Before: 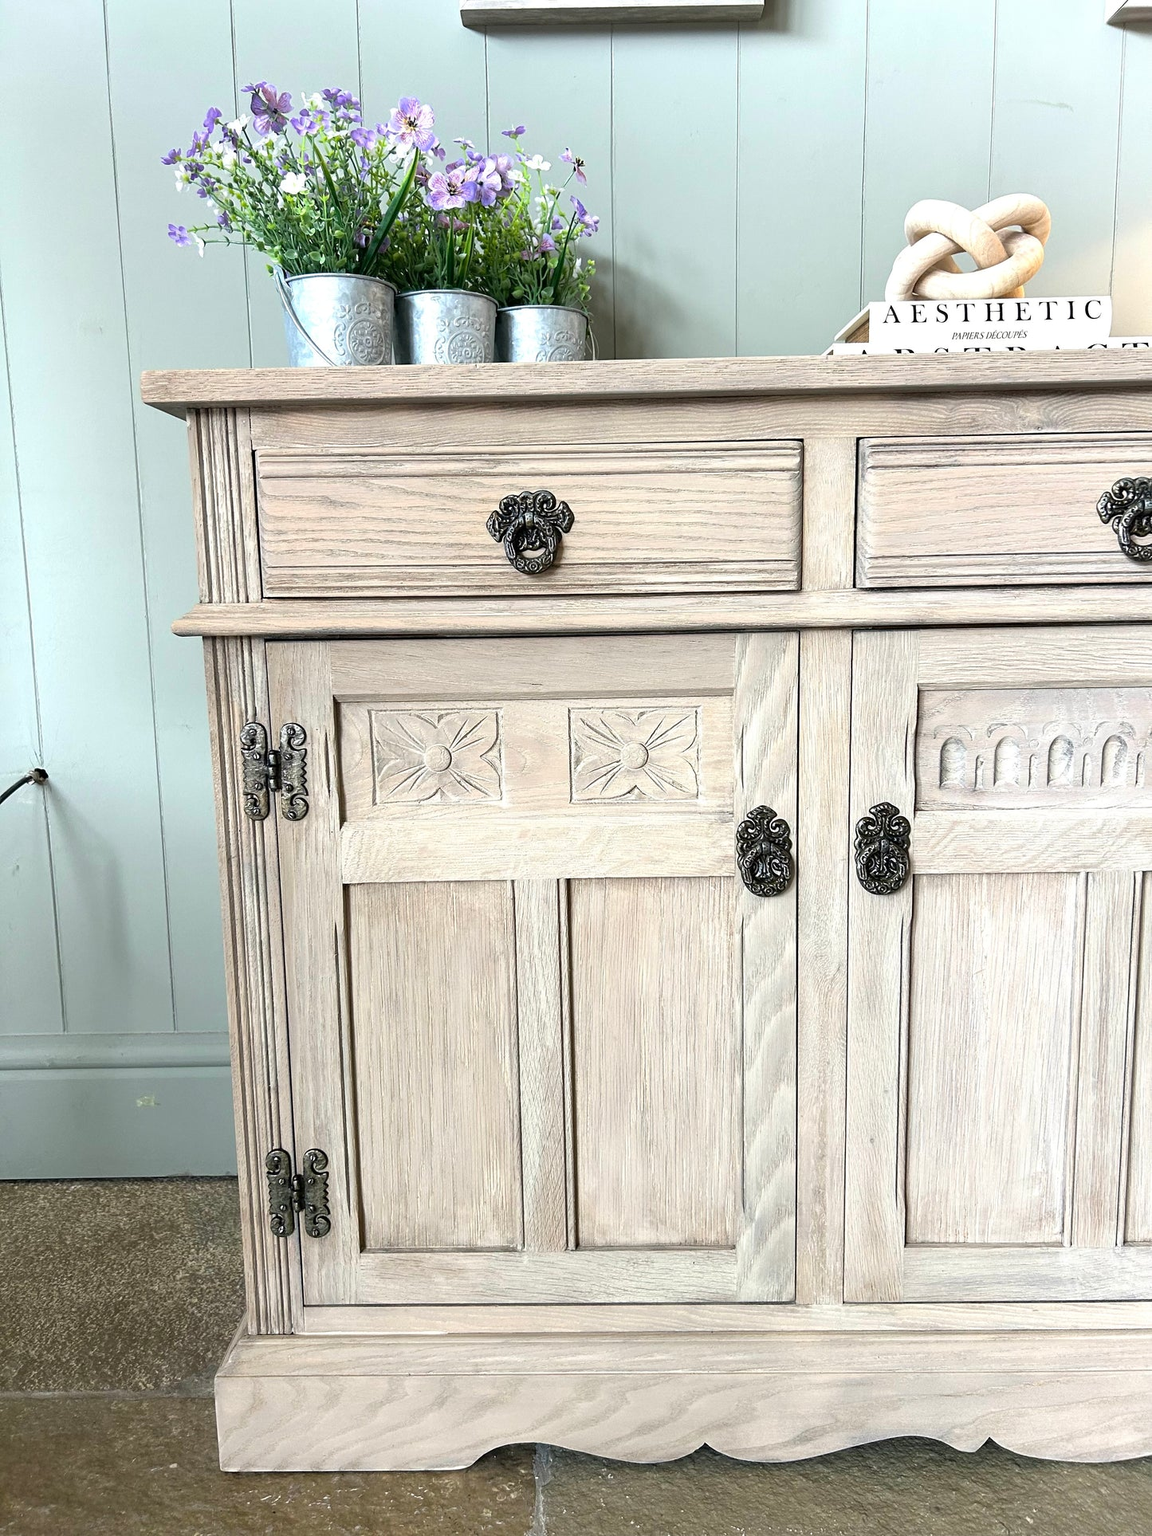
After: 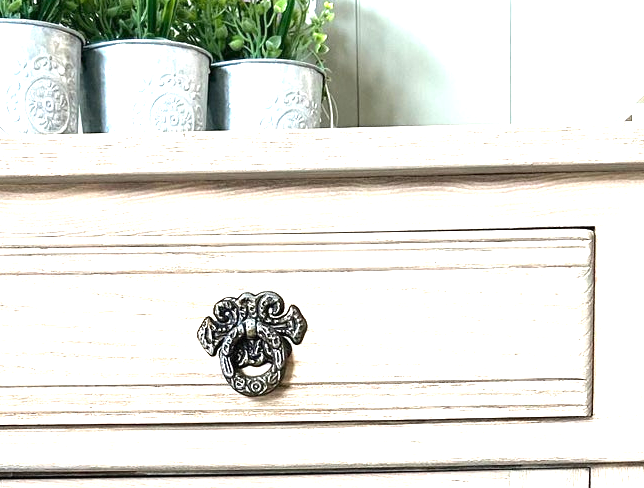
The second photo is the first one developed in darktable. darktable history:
crop: left 28.635%, top 16.831%, right 26.783%, bottom 57.823%
exposure: black level correction 0, exposure 1.407 EV, compensate highlight preservation false
